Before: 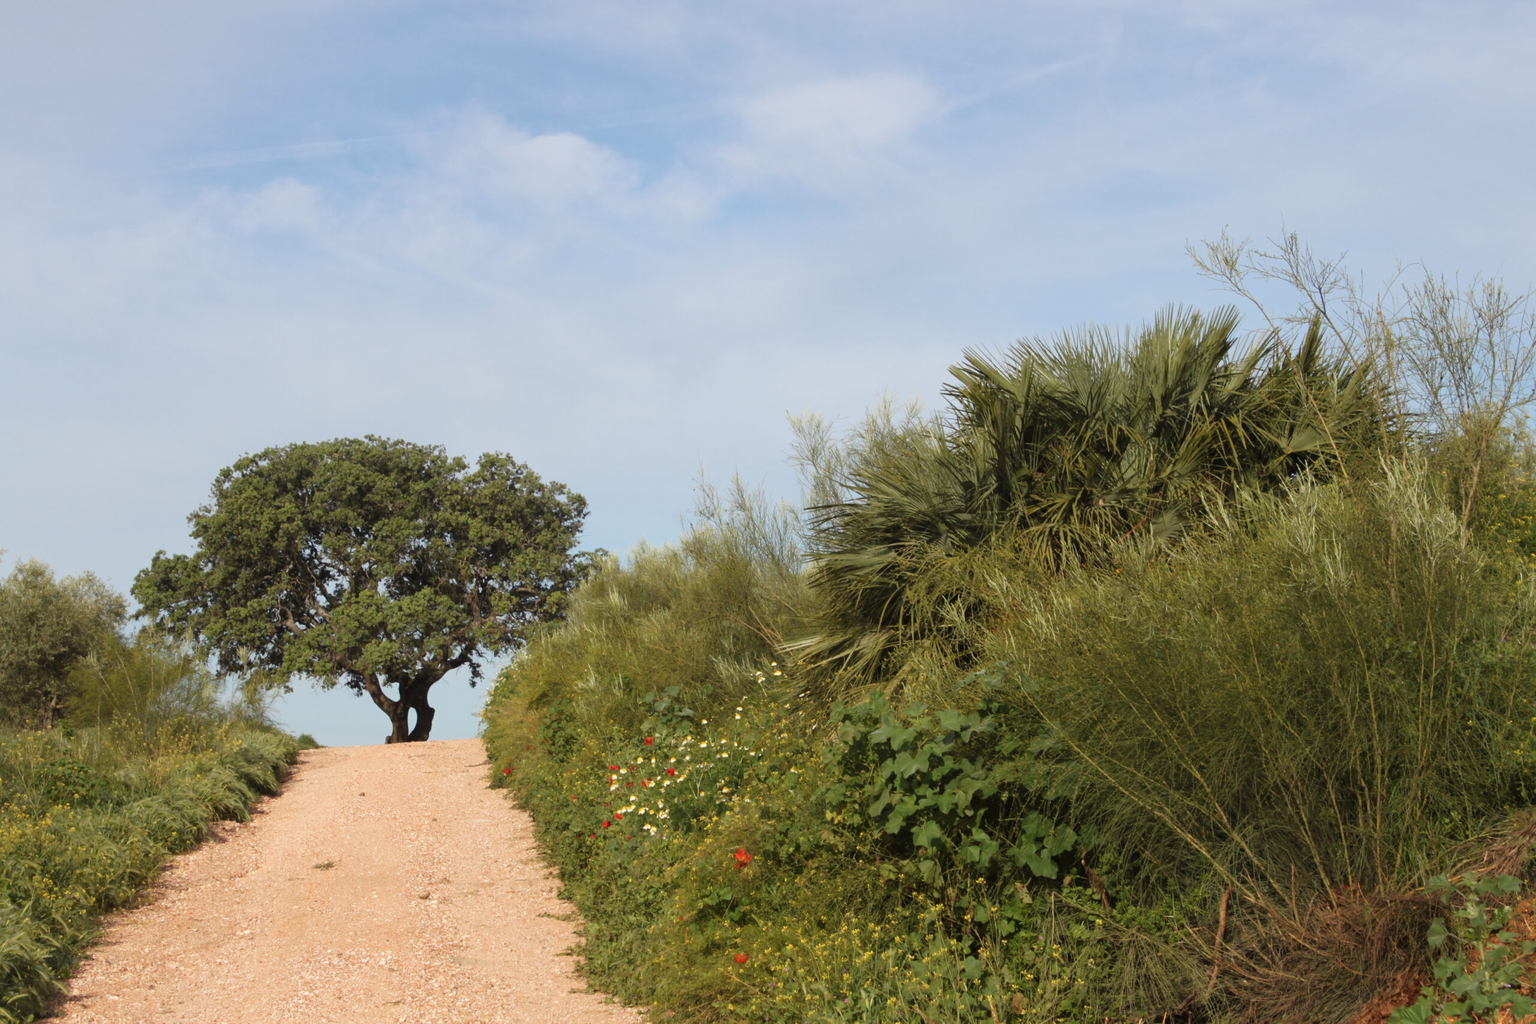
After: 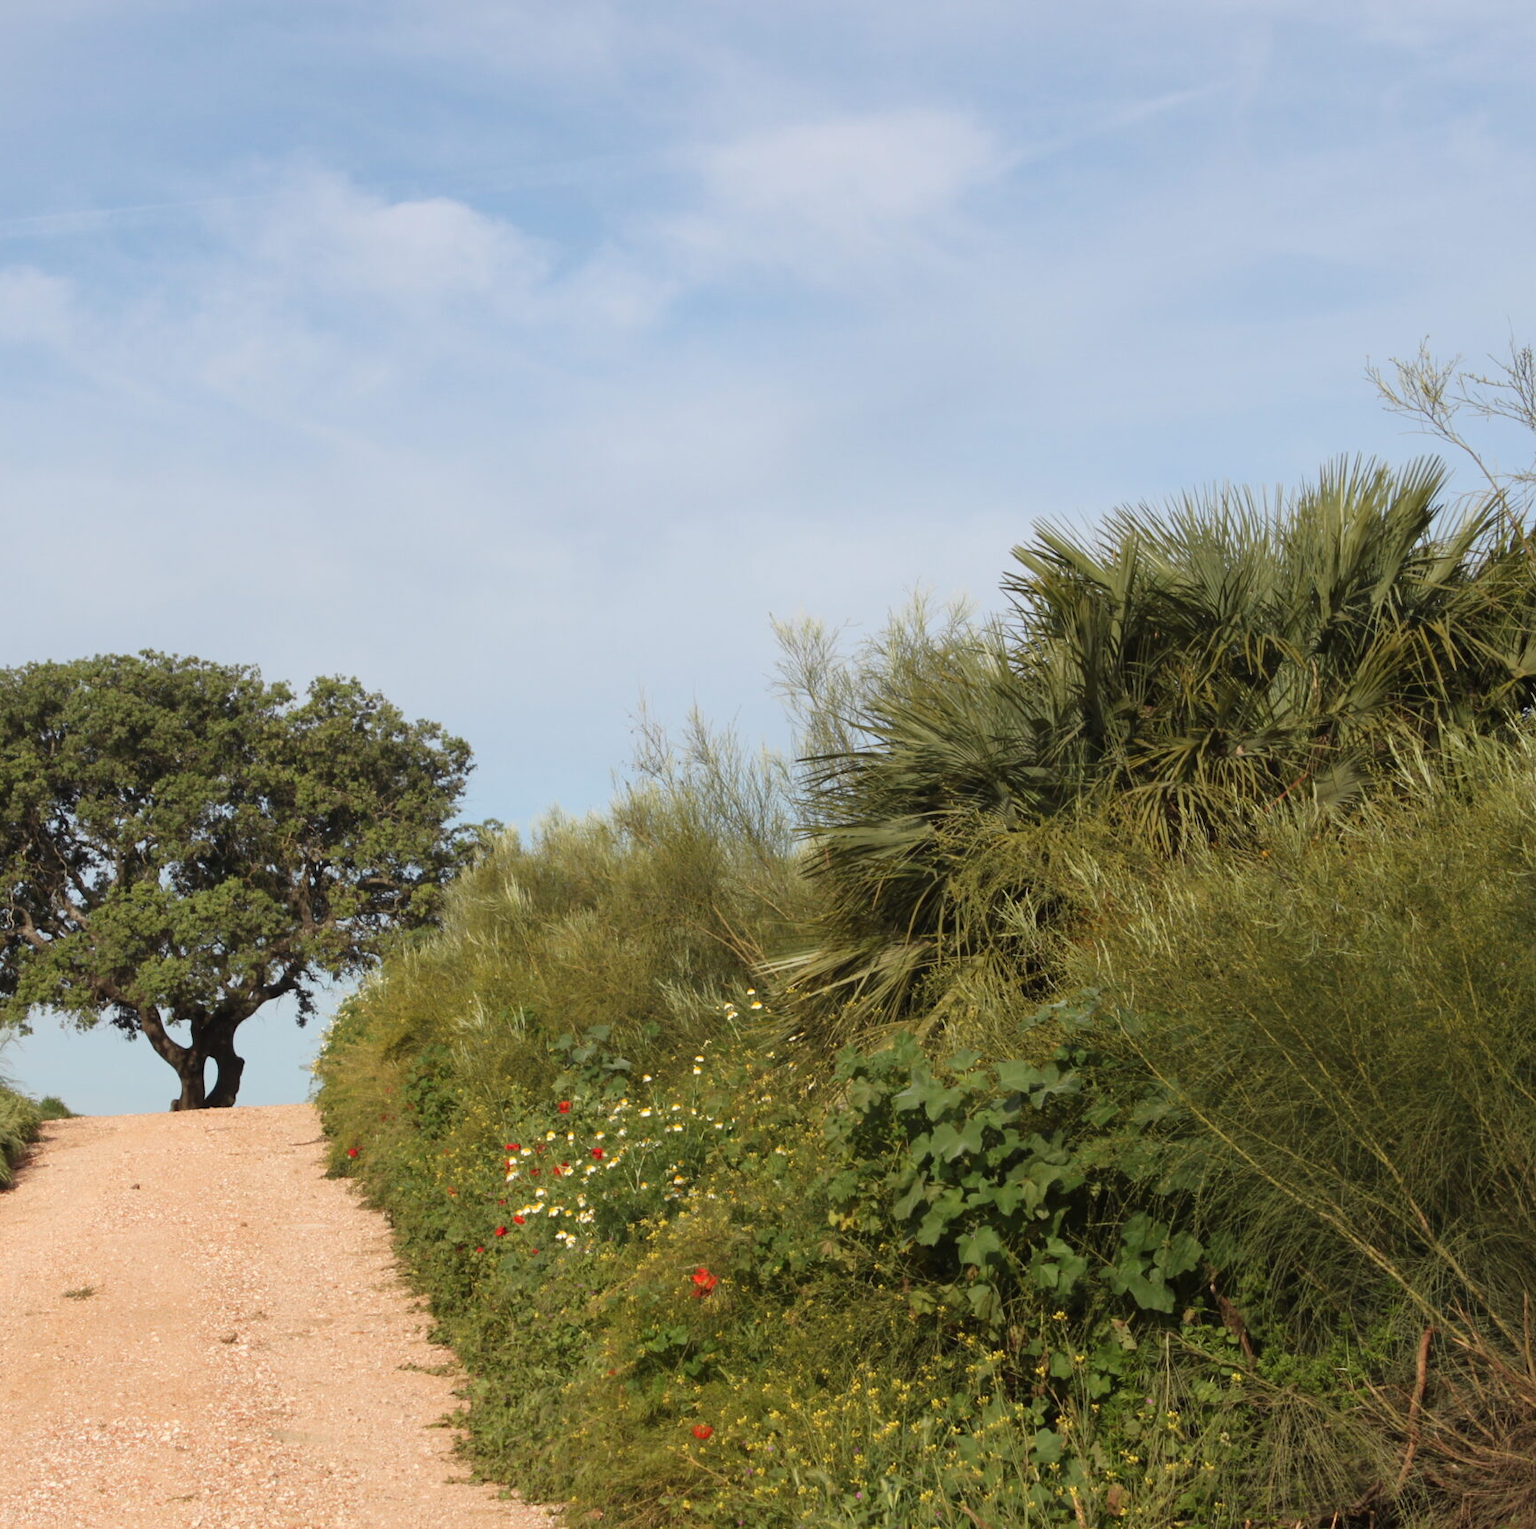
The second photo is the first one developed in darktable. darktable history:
crop and rotate: left 17.657%, right 15.376%
